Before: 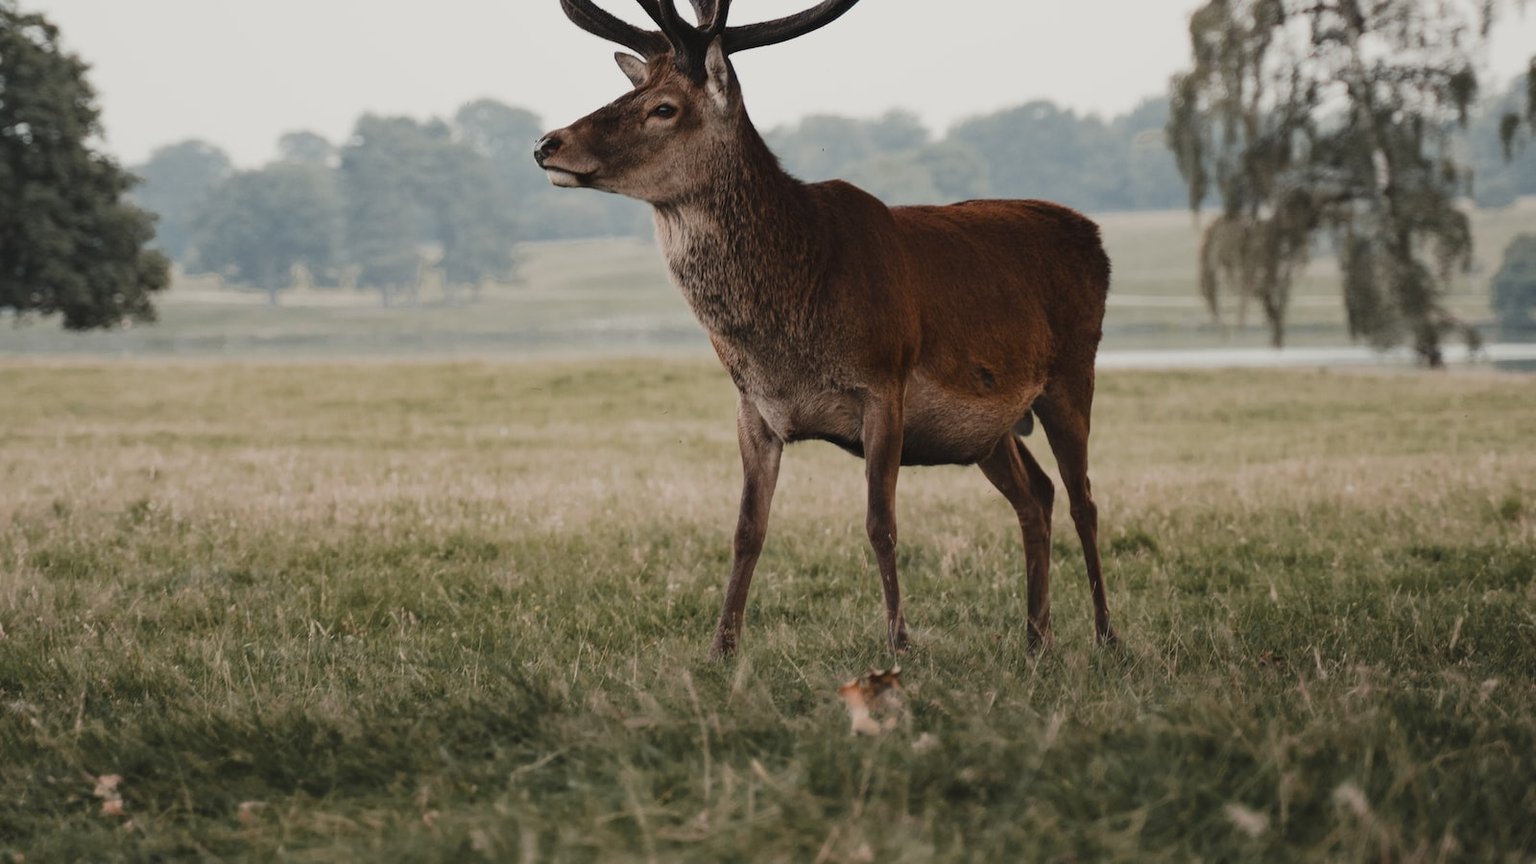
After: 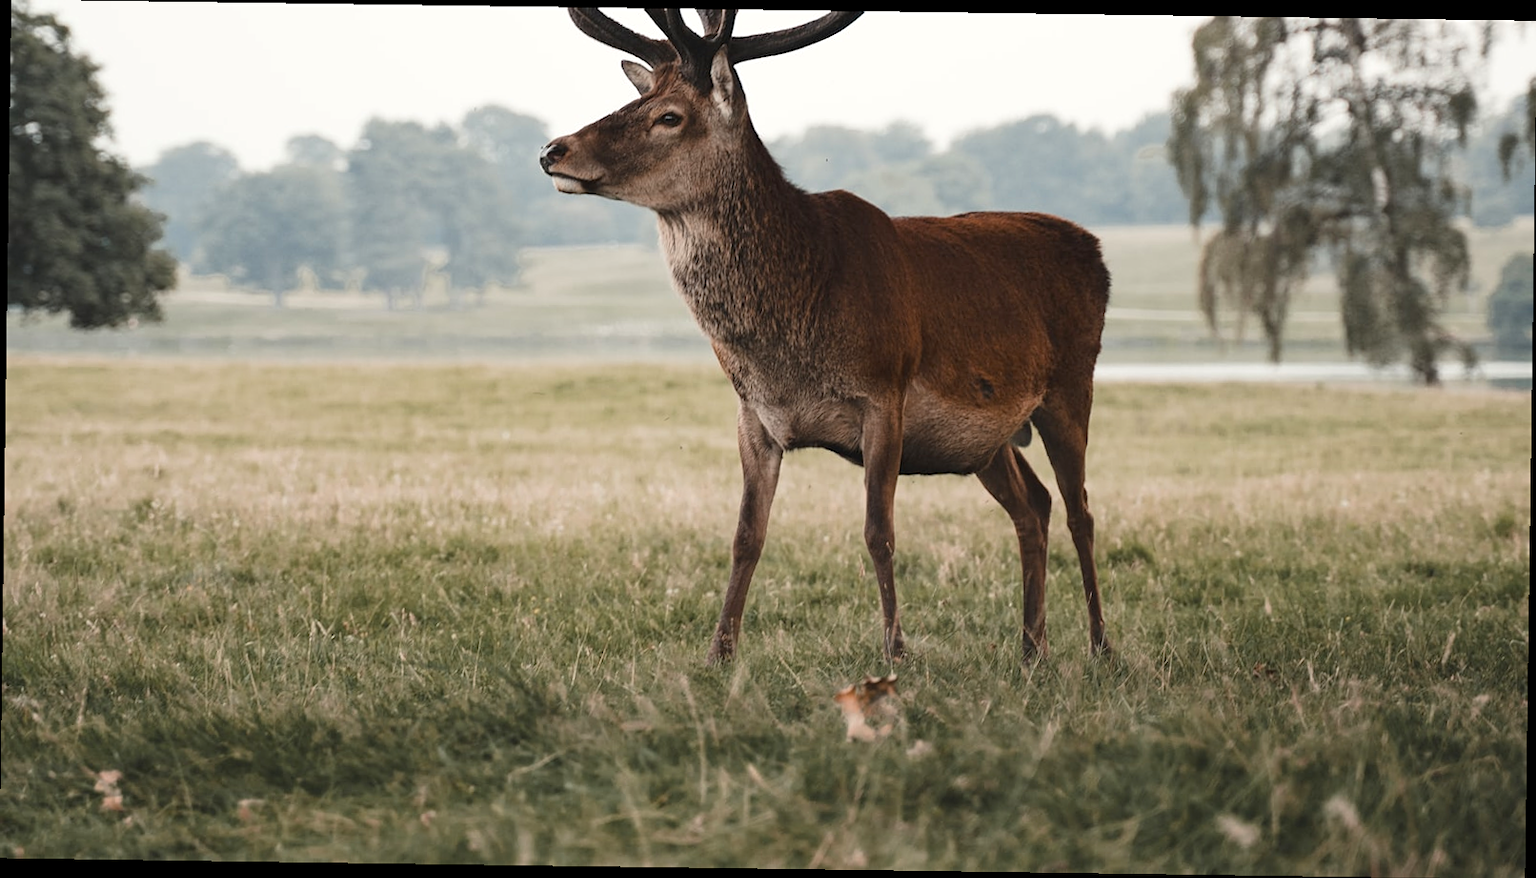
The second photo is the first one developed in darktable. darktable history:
sharpen: amount 0.2
exposure: black level correction 0.001, exposure 0.5 EV, compensate exposure bias true, compensate highlight preservation false
rotate and perspective: rotation 0.8°, automatic cropping off
tone equalizer: on, module defaults
